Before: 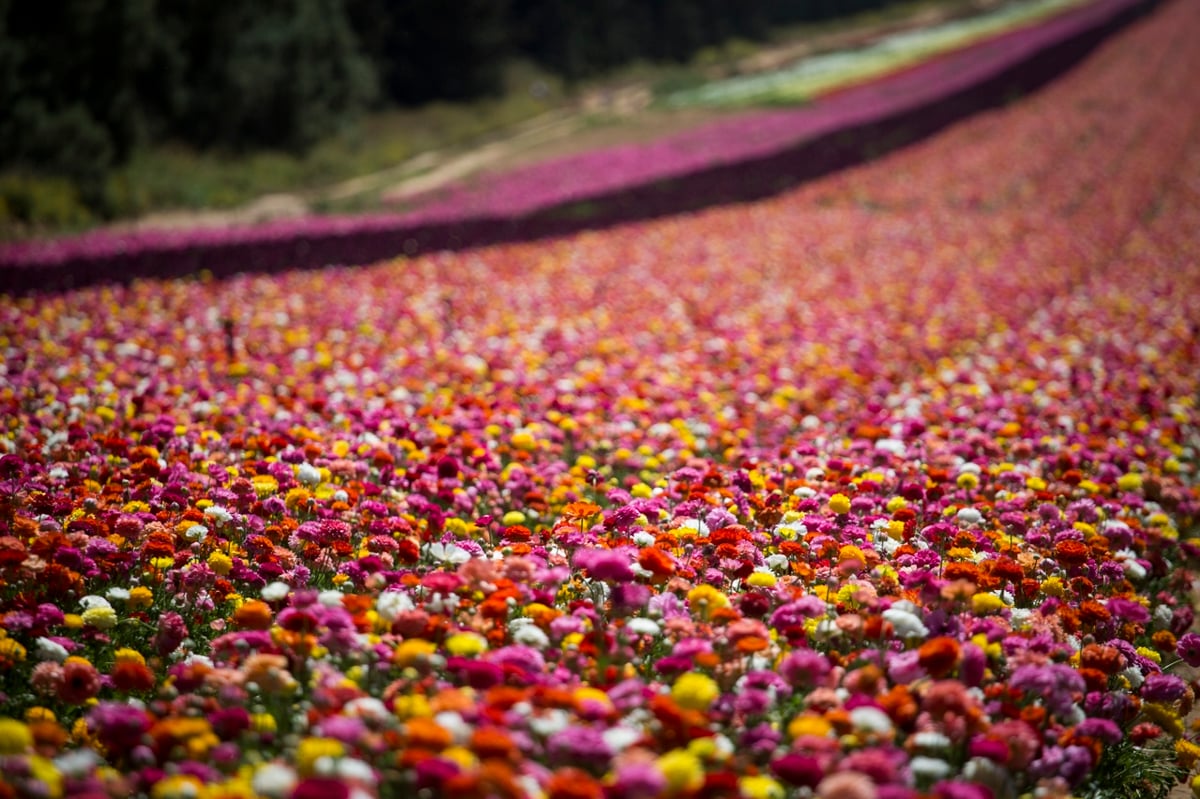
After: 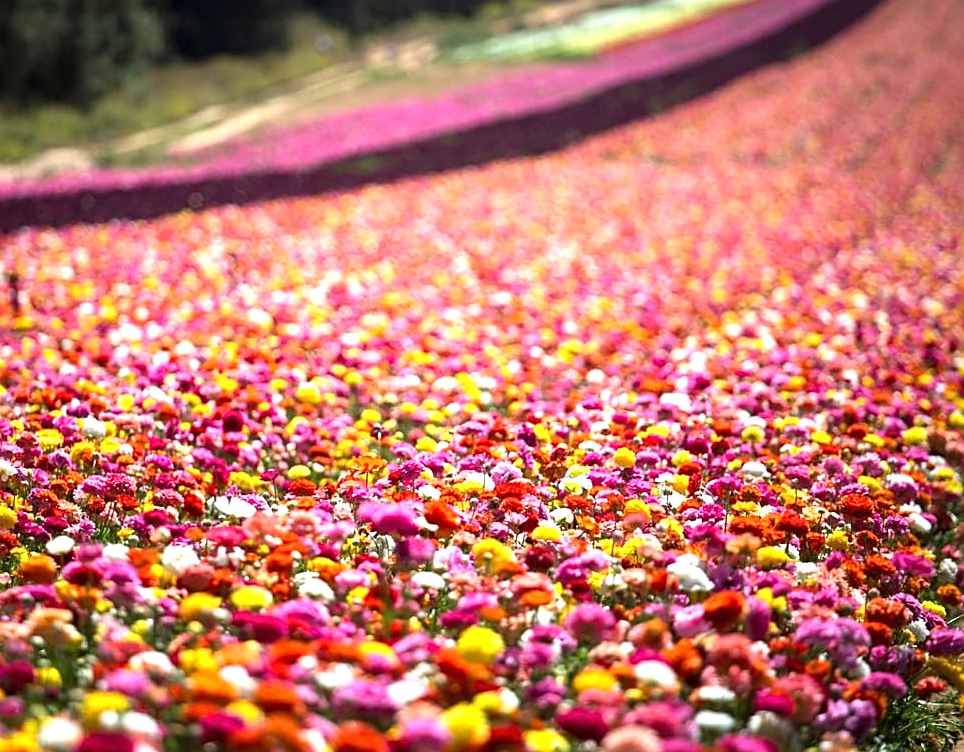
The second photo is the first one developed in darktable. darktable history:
crop and rotate: left 17.937%, top 5.871%, right 1.674%
sharpen: on, module defaults
exposure: black level correction 0, exposure 1.2 EV, compensate exposure bias true, compensate highlight preservation false
